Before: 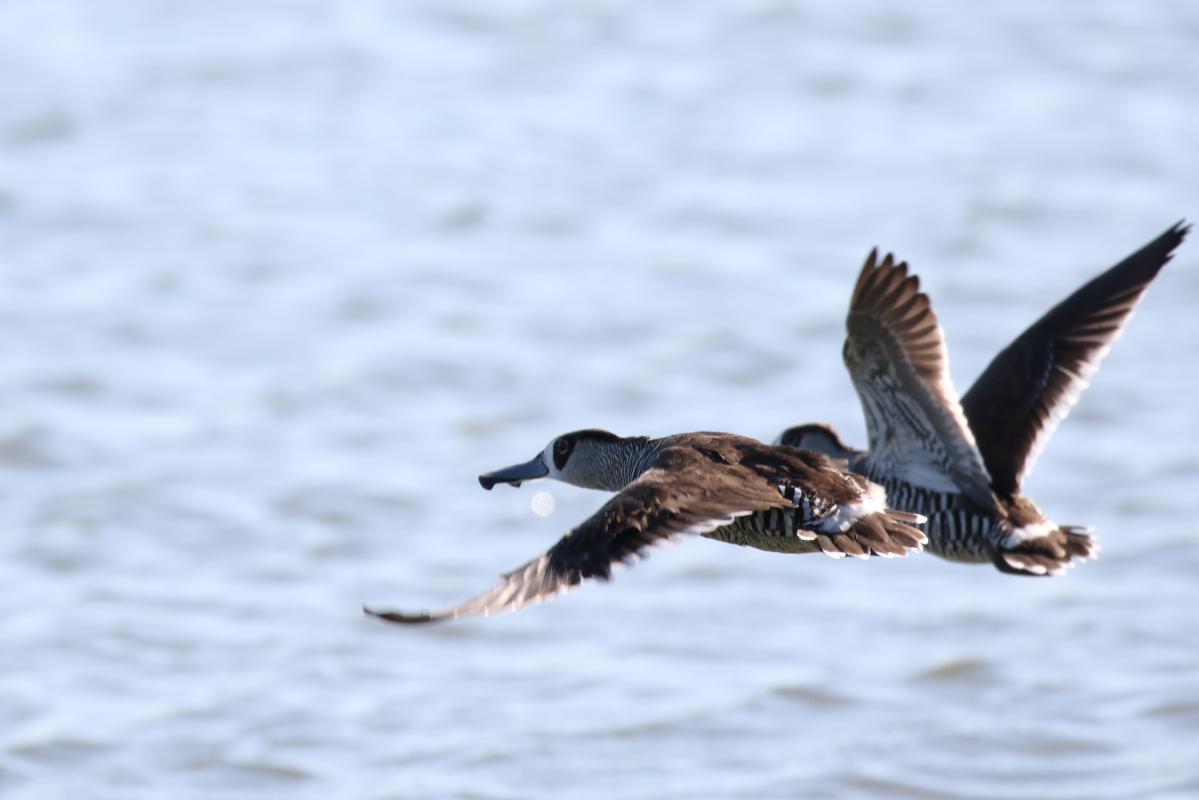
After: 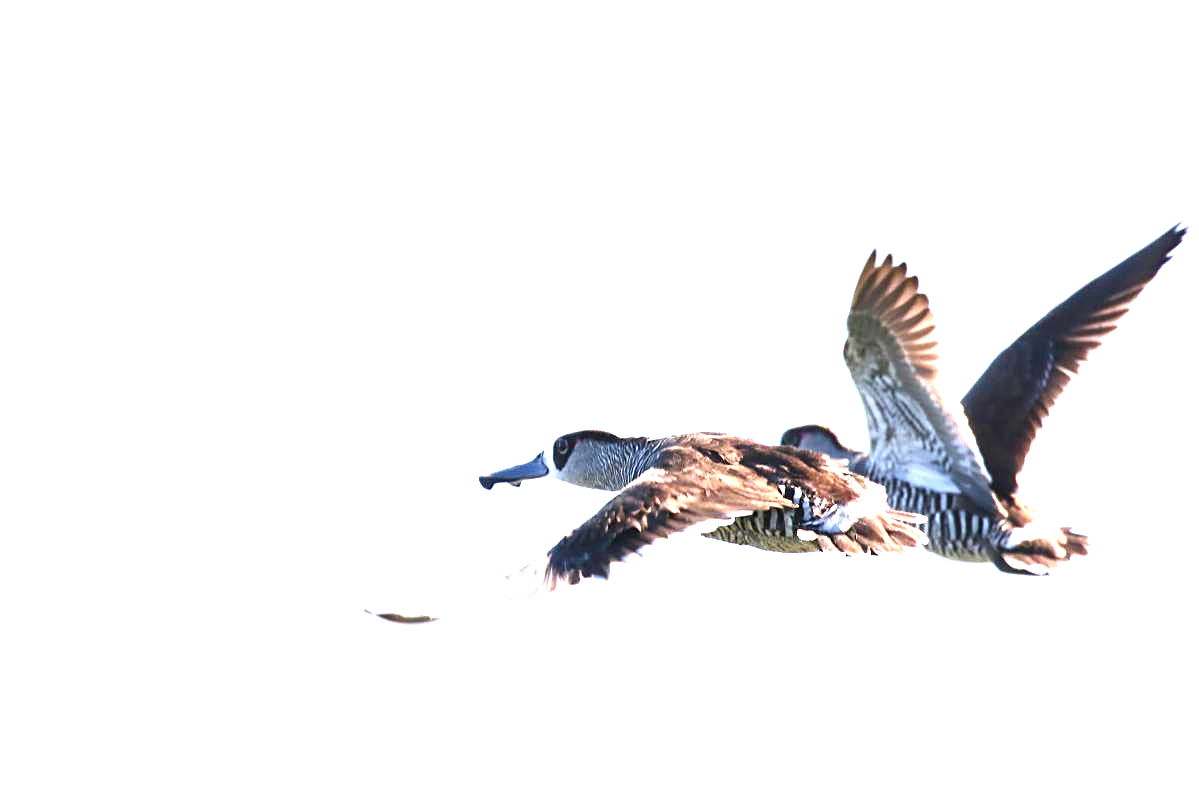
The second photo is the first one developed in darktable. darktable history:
sharpen: on, module defaults
color balance rgb: perceptual saturation grading › global saturation 20%, perceptual saturation grading › highlights -25.554%, perceptual saturation grading › shadows 25.144%, perceptual brilliance grading › global brilliance 24.936%
exposure: black level correction 0, exposure 1.412 EV, compensate highlight preservation false
